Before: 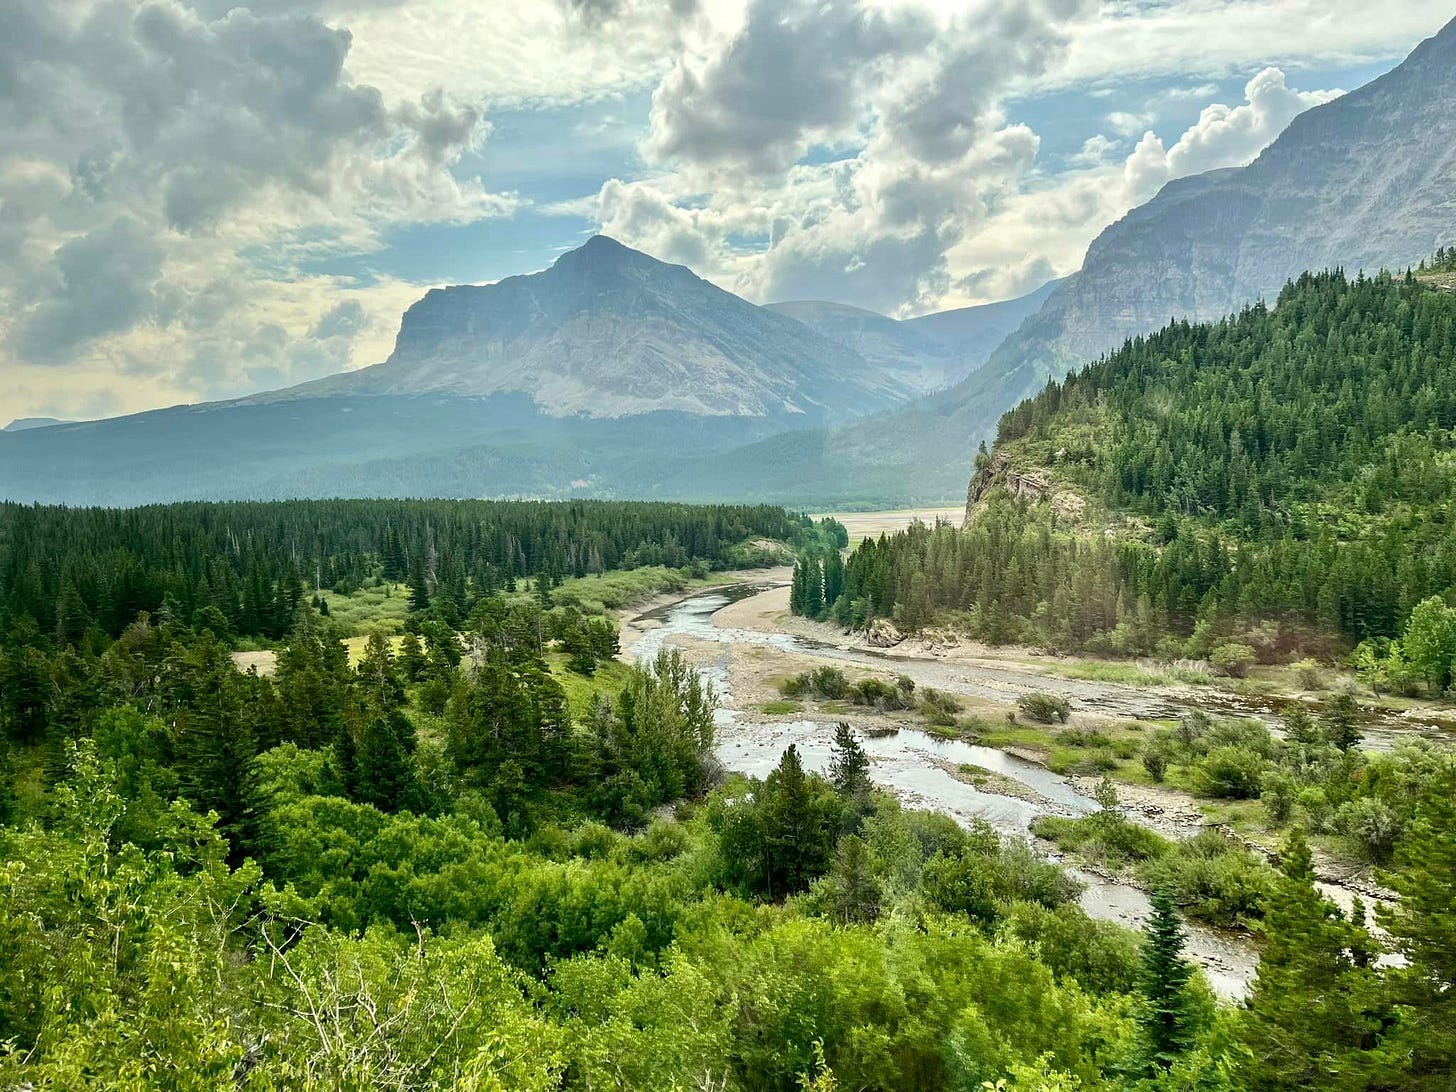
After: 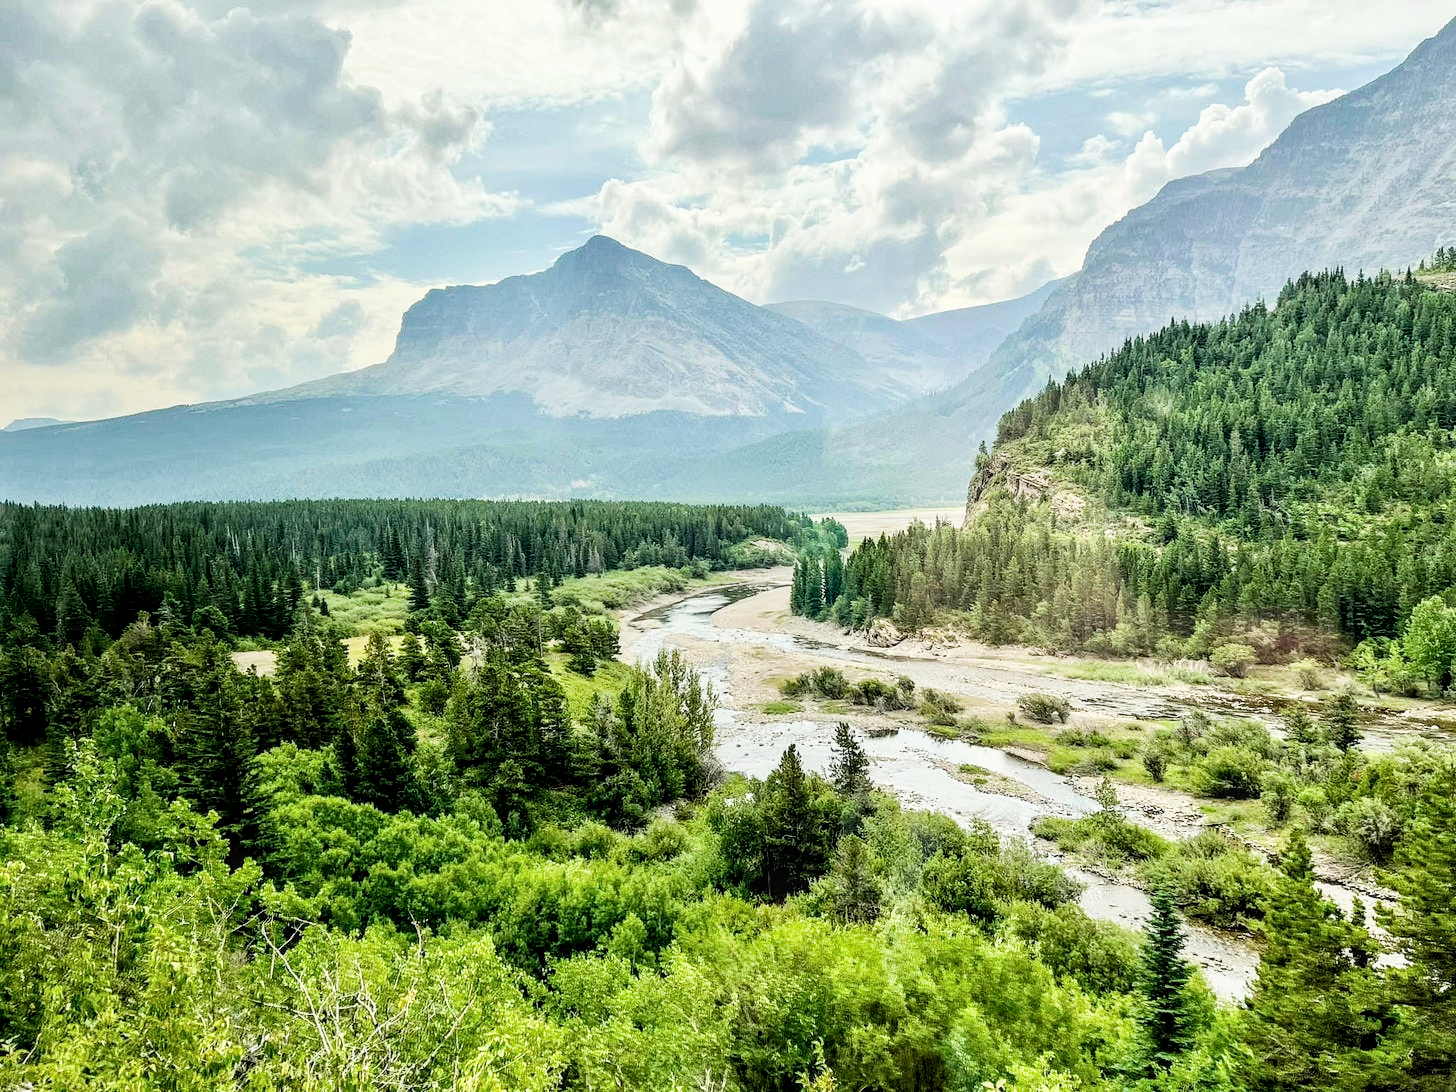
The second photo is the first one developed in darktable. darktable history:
exposure: exposure 0.818 EV, compensate highlight preservation false
filmic rgb: black relative exposure -5.01 EV, white relative exposure 4 EV, threshold 3.03 EV, hardness 2.89, contrast 1.297, highlights saturation mix -30.73%, enable highlight reconstruction true
local contrast: on, module defaults
